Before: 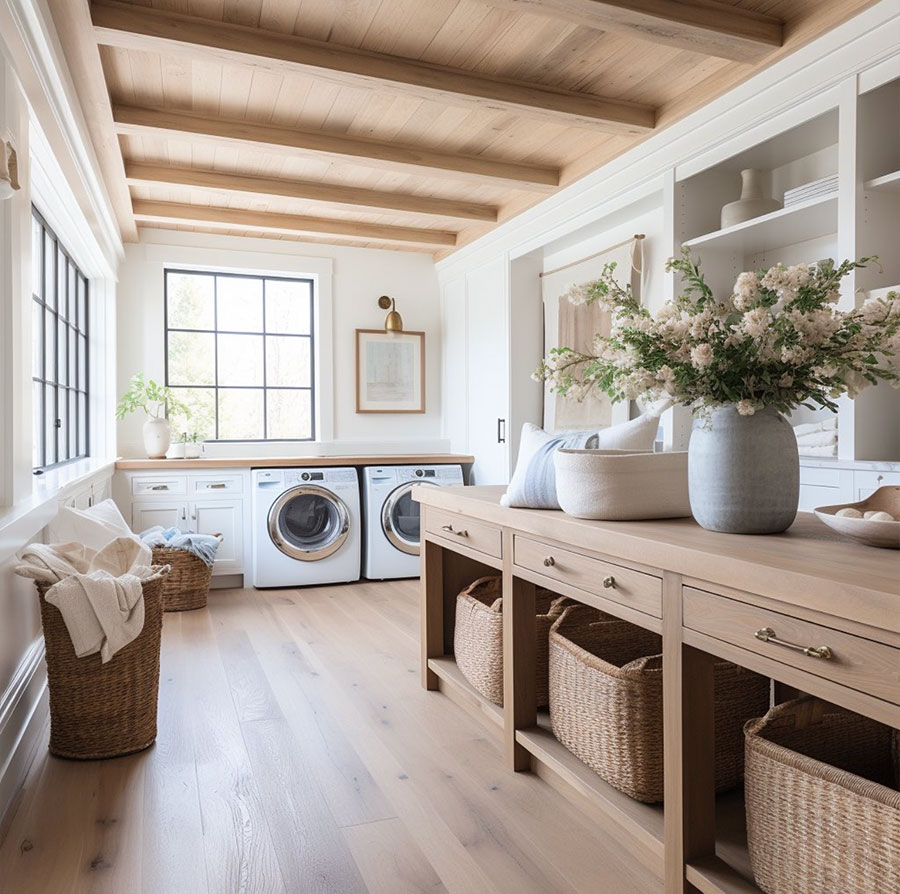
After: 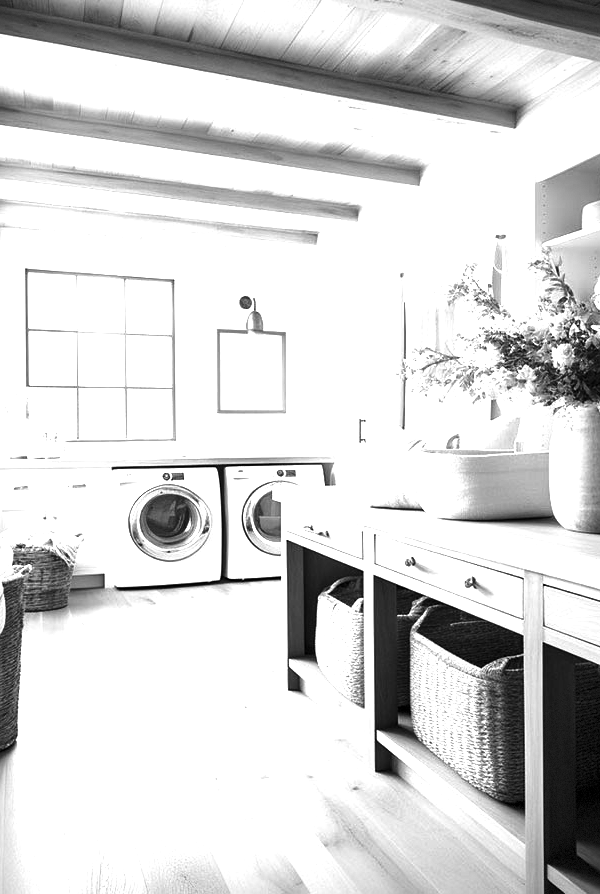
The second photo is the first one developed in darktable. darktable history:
contrast brightness saturation: contrast 0.13, brightness -0.24, saturation 0.14
crop and rotate: left 15.446%, right 17.836%
vignetting: dithering 8-bit output, unbound false
exposure: black level correction 0, exposure 1.45 EV, compensate exposure bias true, compensate highlight preservation false
local contrast: mode bilateral grid, contrast 20, coarseness 50, detail 140%, midtone range 0.2
monochrome: a 16.06, b 15.48, size 1
white balance: red 0.974, blue 1.044
